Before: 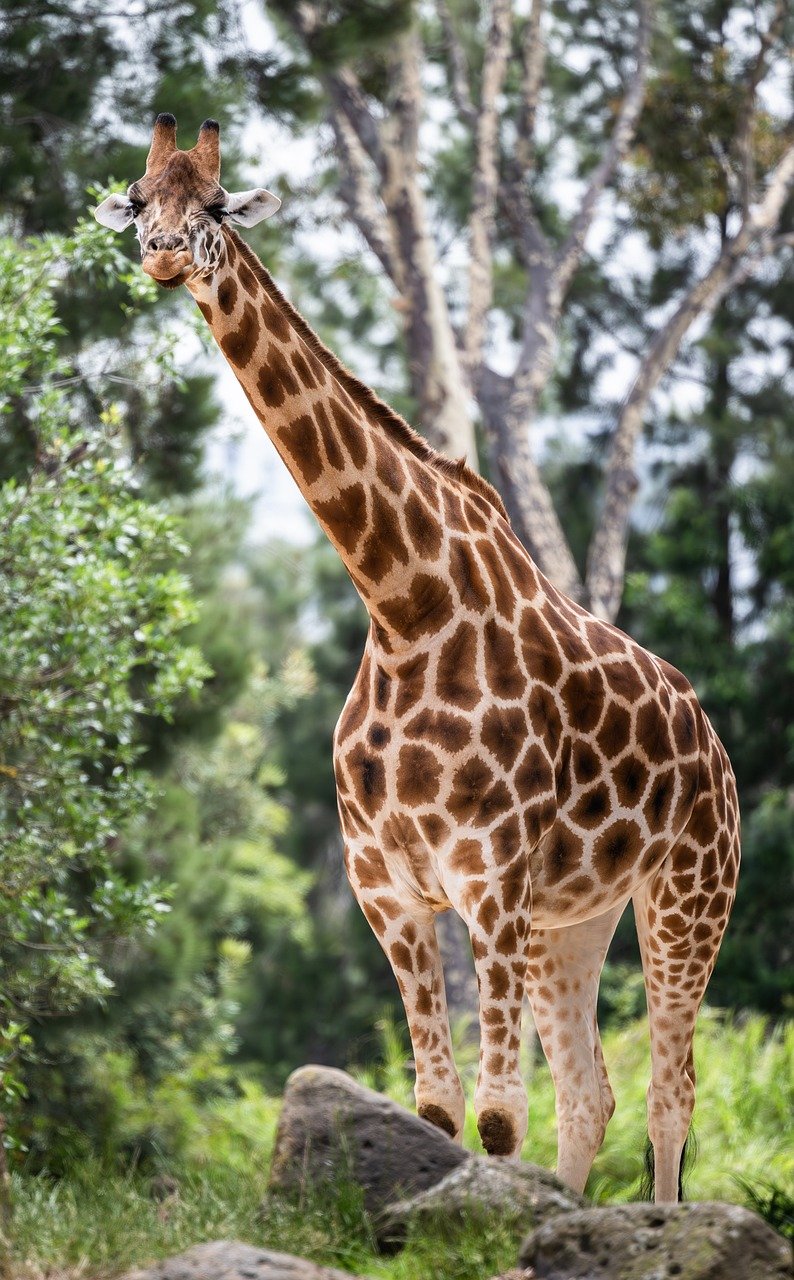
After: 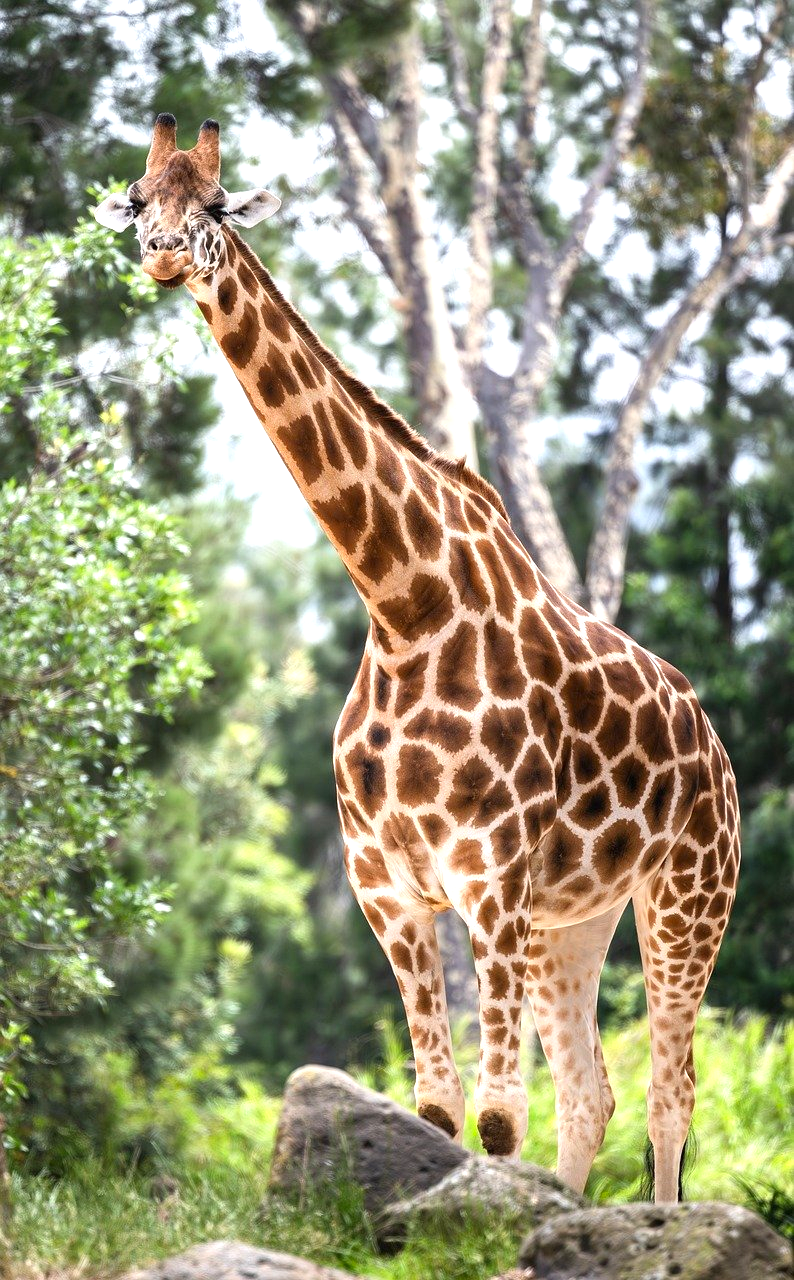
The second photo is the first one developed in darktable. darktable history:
tone equalizer: on, module defaults
exposure: black level correction 0, exposure 0.7 EV, compensate exposure bias true, compensate highlight preservation false
vibrance: on, module defaults
